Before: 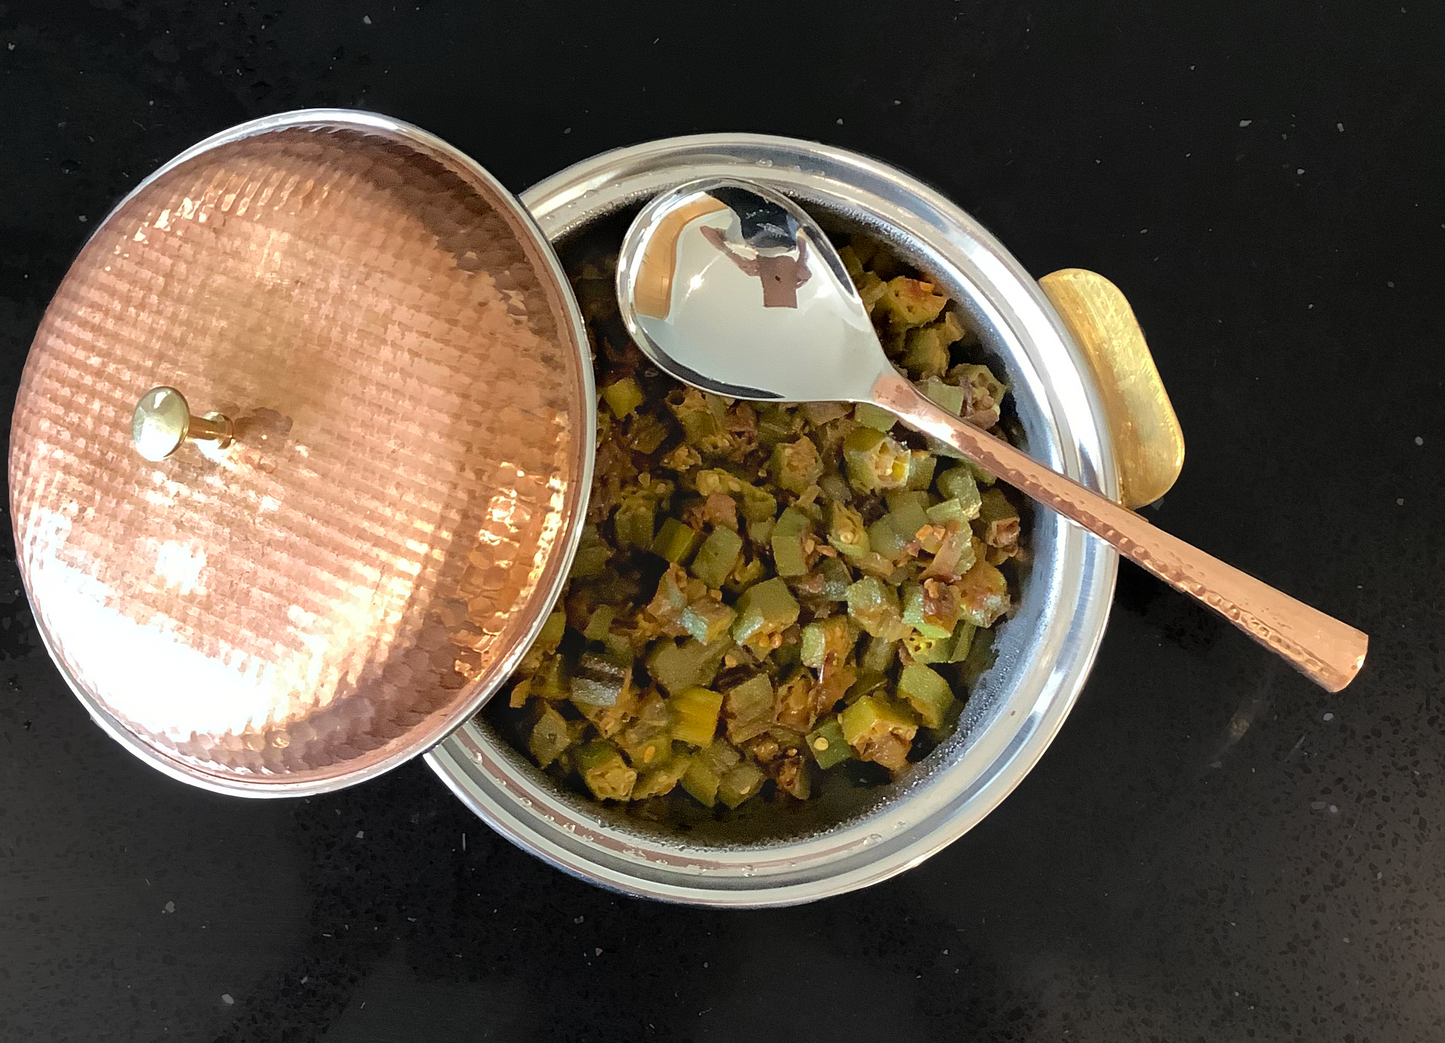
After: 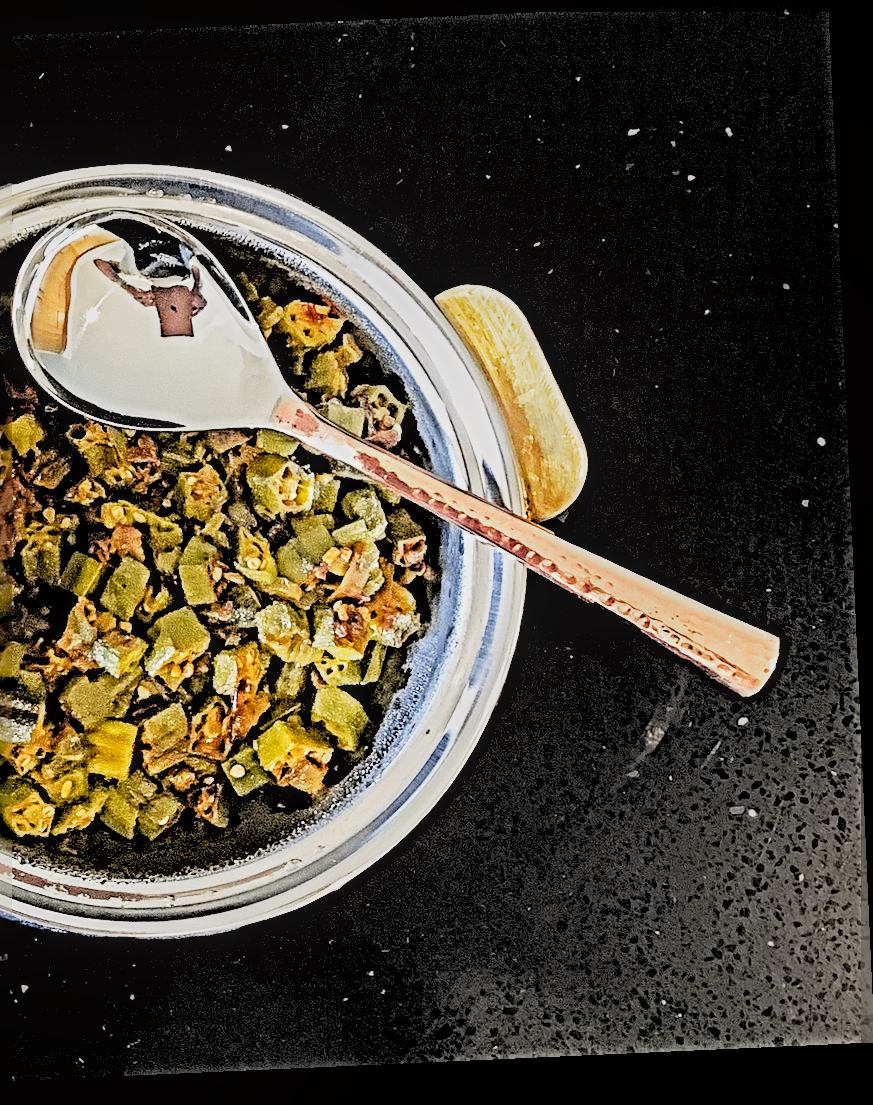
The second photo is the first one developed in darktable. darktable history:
rotate and perspective: rotation -2.56°, automatic cropping off
local contrast: detail 130%
rgb levels: preserve colors sum RGB, levels [[0.038, 0.433, 0.934], [0, 0.5, 1], [0, 0.5, 1]]
sharpen: radius 6.3, amount 1.8, threshold 0
tone curve: curves: ch0 [(0, 0) (0.087, 0.054) (0.281, 0.245) (0.506, 0.526) (0.8, 0.824) (0.994, 0.955)]; ch1 [(0, 0) (0.27, 0.195) (0.406, 0.435) (0.452, 0.474) (0.495, 0.5) (0.514, 0.508) (0.563, 0.584) (0.654, 0.689) (1, 1)]; ch2 [(0, 0) (0.269, 0.299) (0.459, 0.441) (0.498, 0.499) (0.523, 0.52) (0.551, 0.549) (0.633, 0.625) (0.659, 0.681) (0.718, 0.764) (1, 1)], color space Lab, independent channels, preserve colors none
base curve: curves: ch0 [(0, 0) (0.088, 0.125) (0.176, 0.251) (0.354, 0.501) (0.613, 0.749) (1, 0.877)], preserve colors none
crop: left 41.402%
